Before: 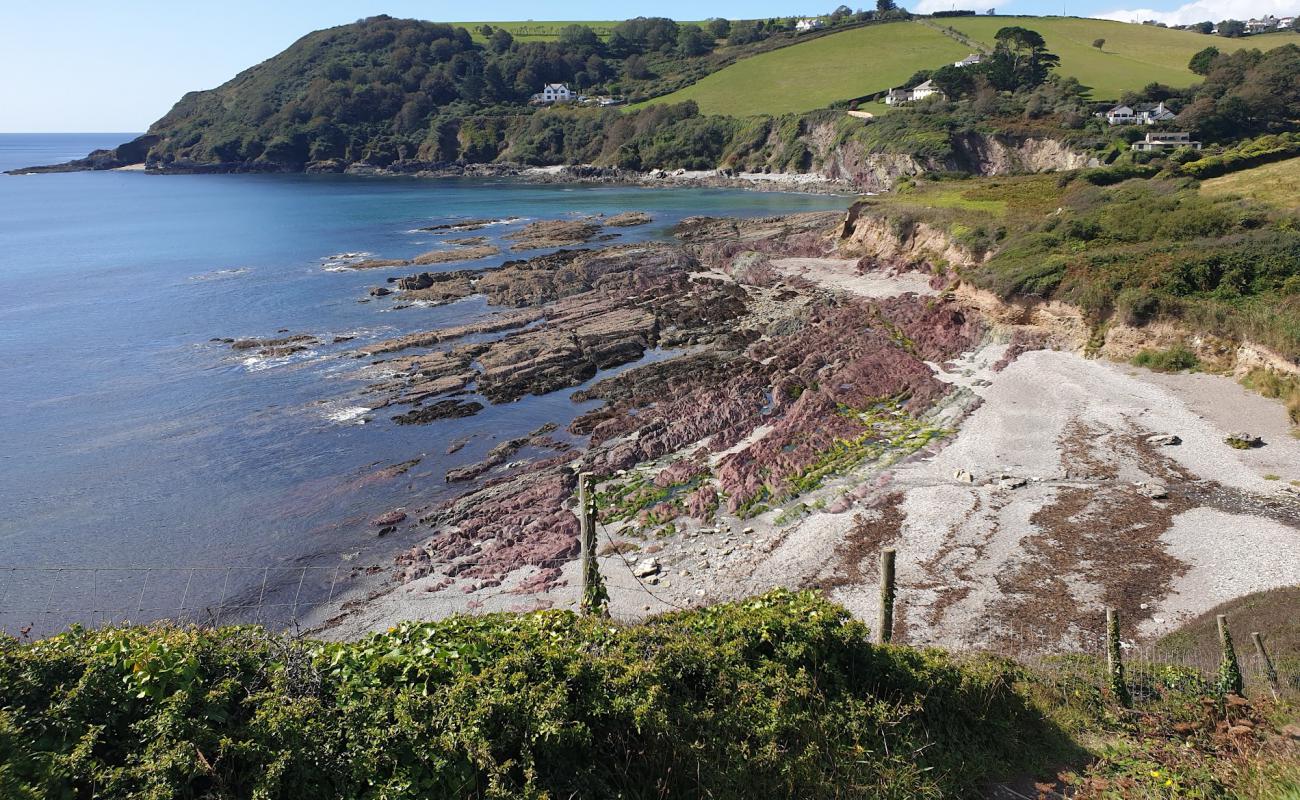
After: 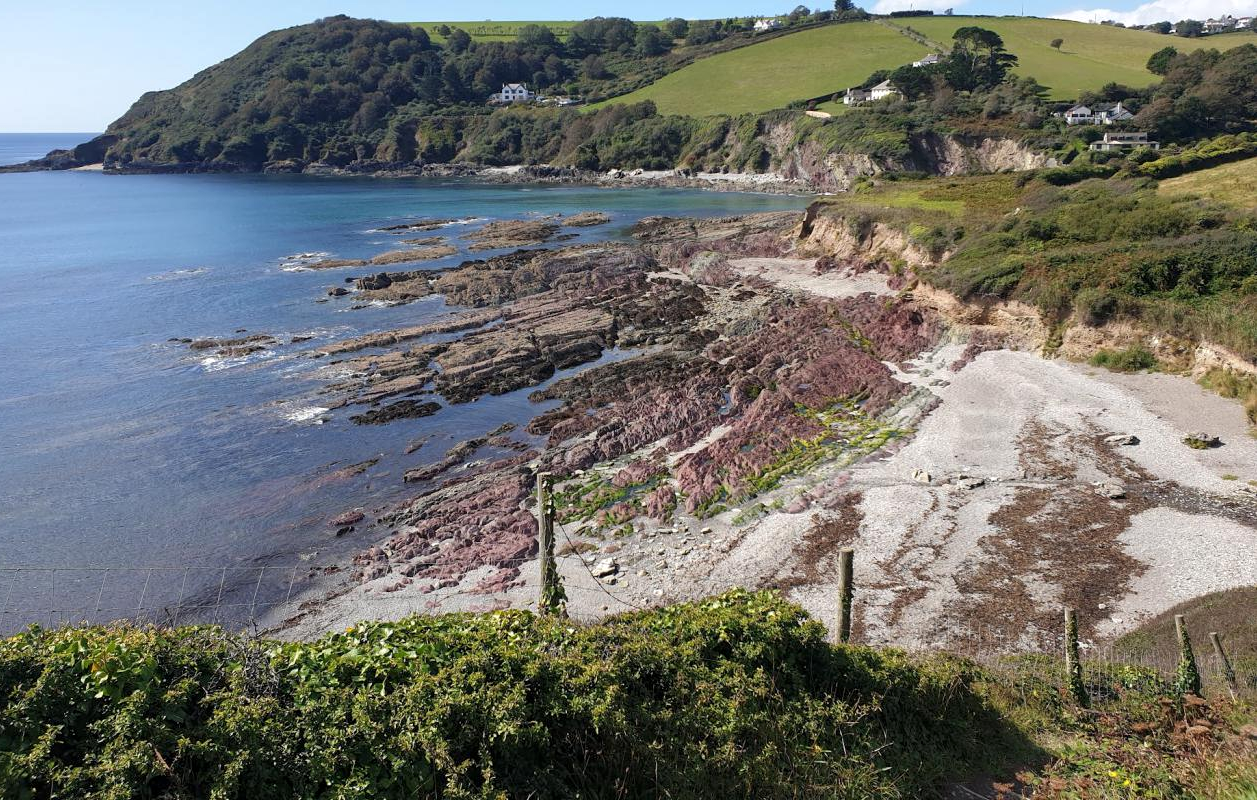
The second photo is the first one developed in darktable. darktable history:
local contrast: highlights 100%, shadows 100%, detail 120%, midtone range 0.2
crop and rotate: left 3.238%
